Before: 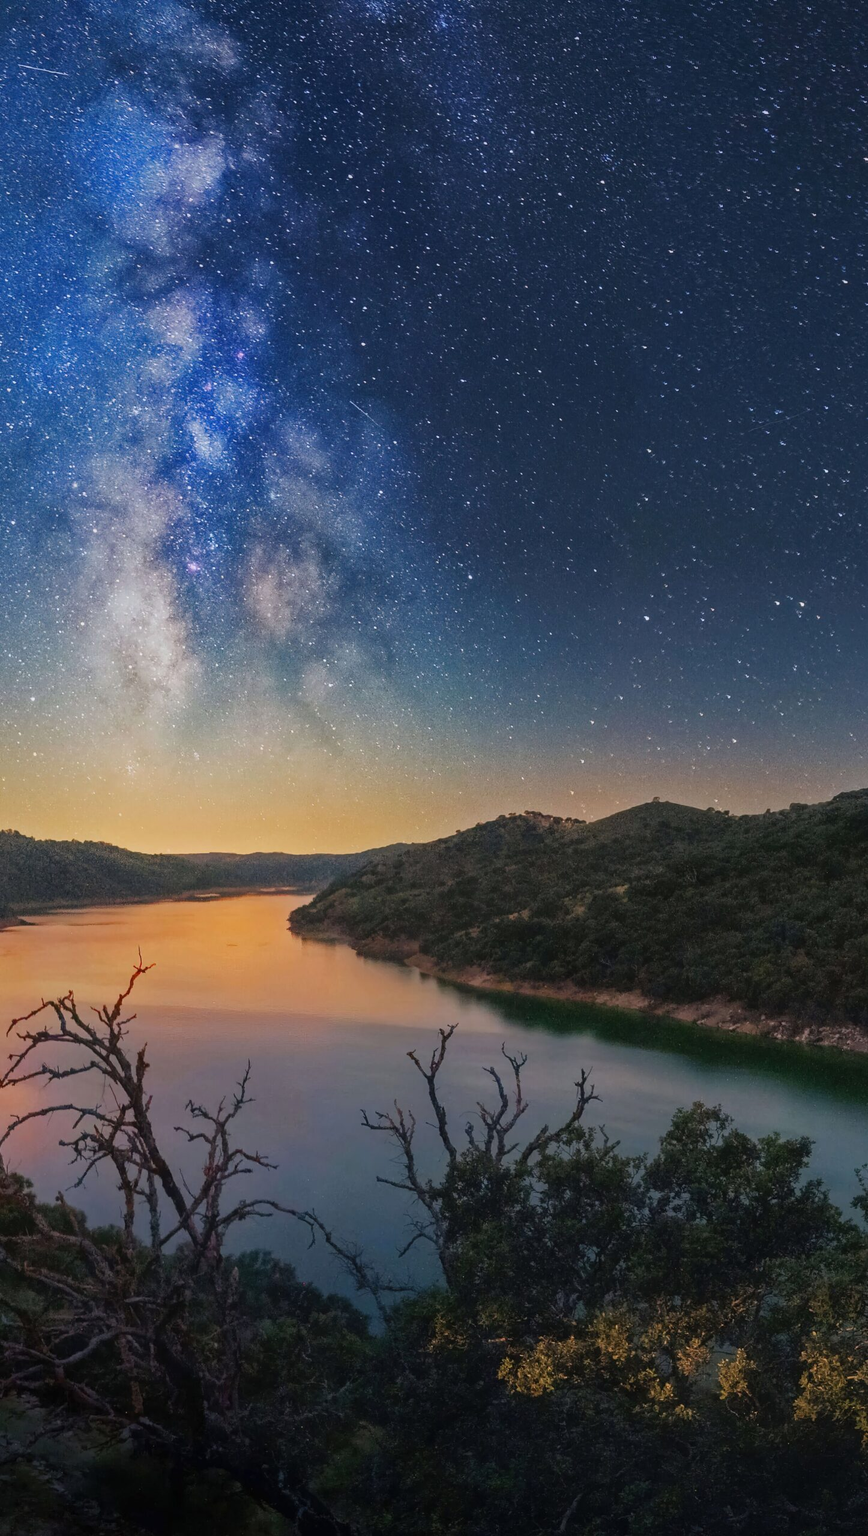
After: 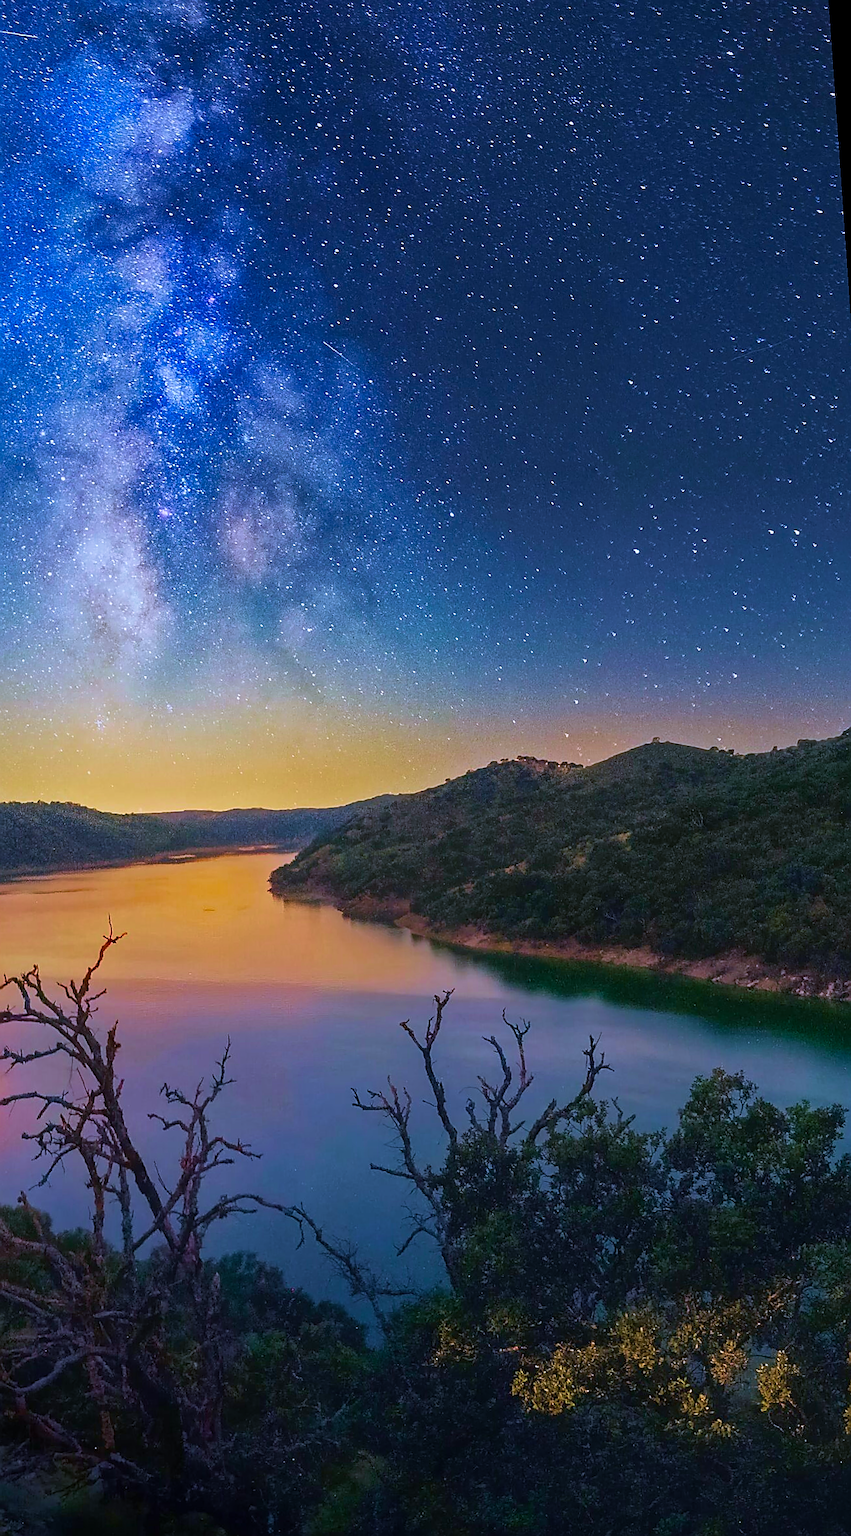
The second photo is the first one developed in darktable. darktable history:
white balance: red 0.948, green 1.02, blue 1.176
color balance rgb: perceptual saturation grading › global saturation 20%, global vibrance 20%
velvia: strength 45%
rotate and perspective: rotation -1.68°, lens shift (vertical) -0.146, crop left 0.049, crop right 0.912, crop top 0.032, crop bottom 0.96
sharpen: radius 1.4, amount 1.25, threshold 0.7
